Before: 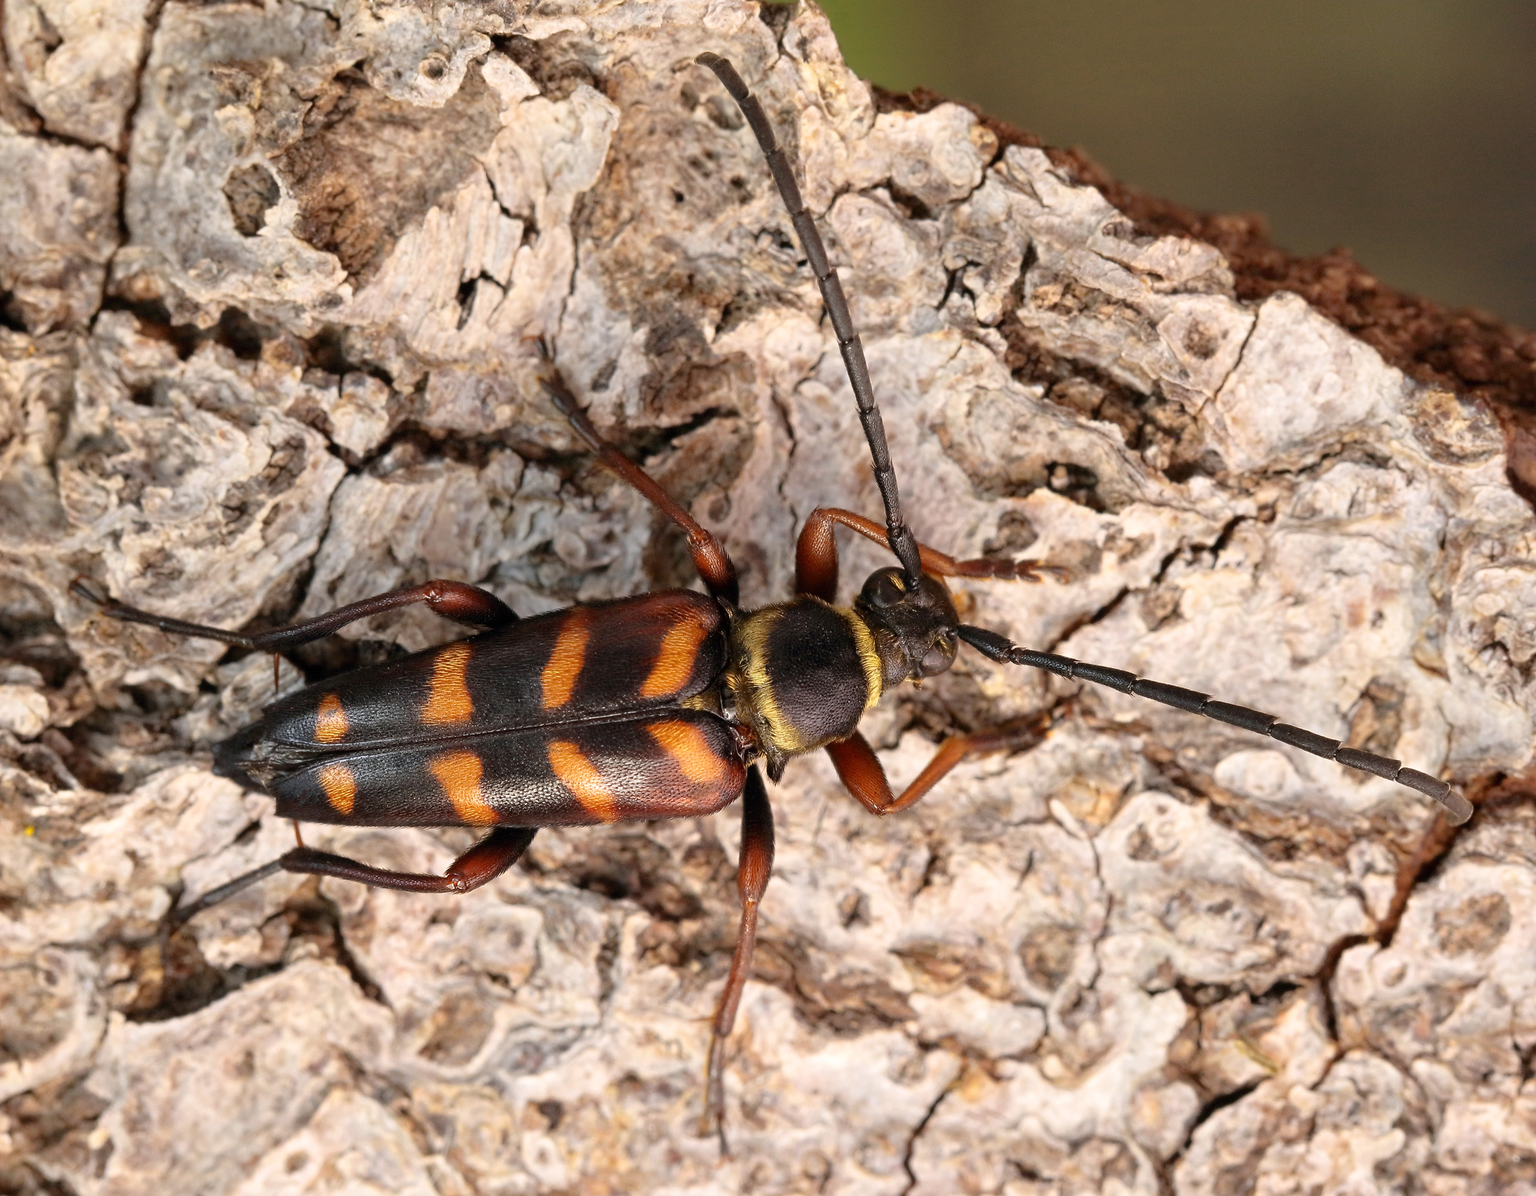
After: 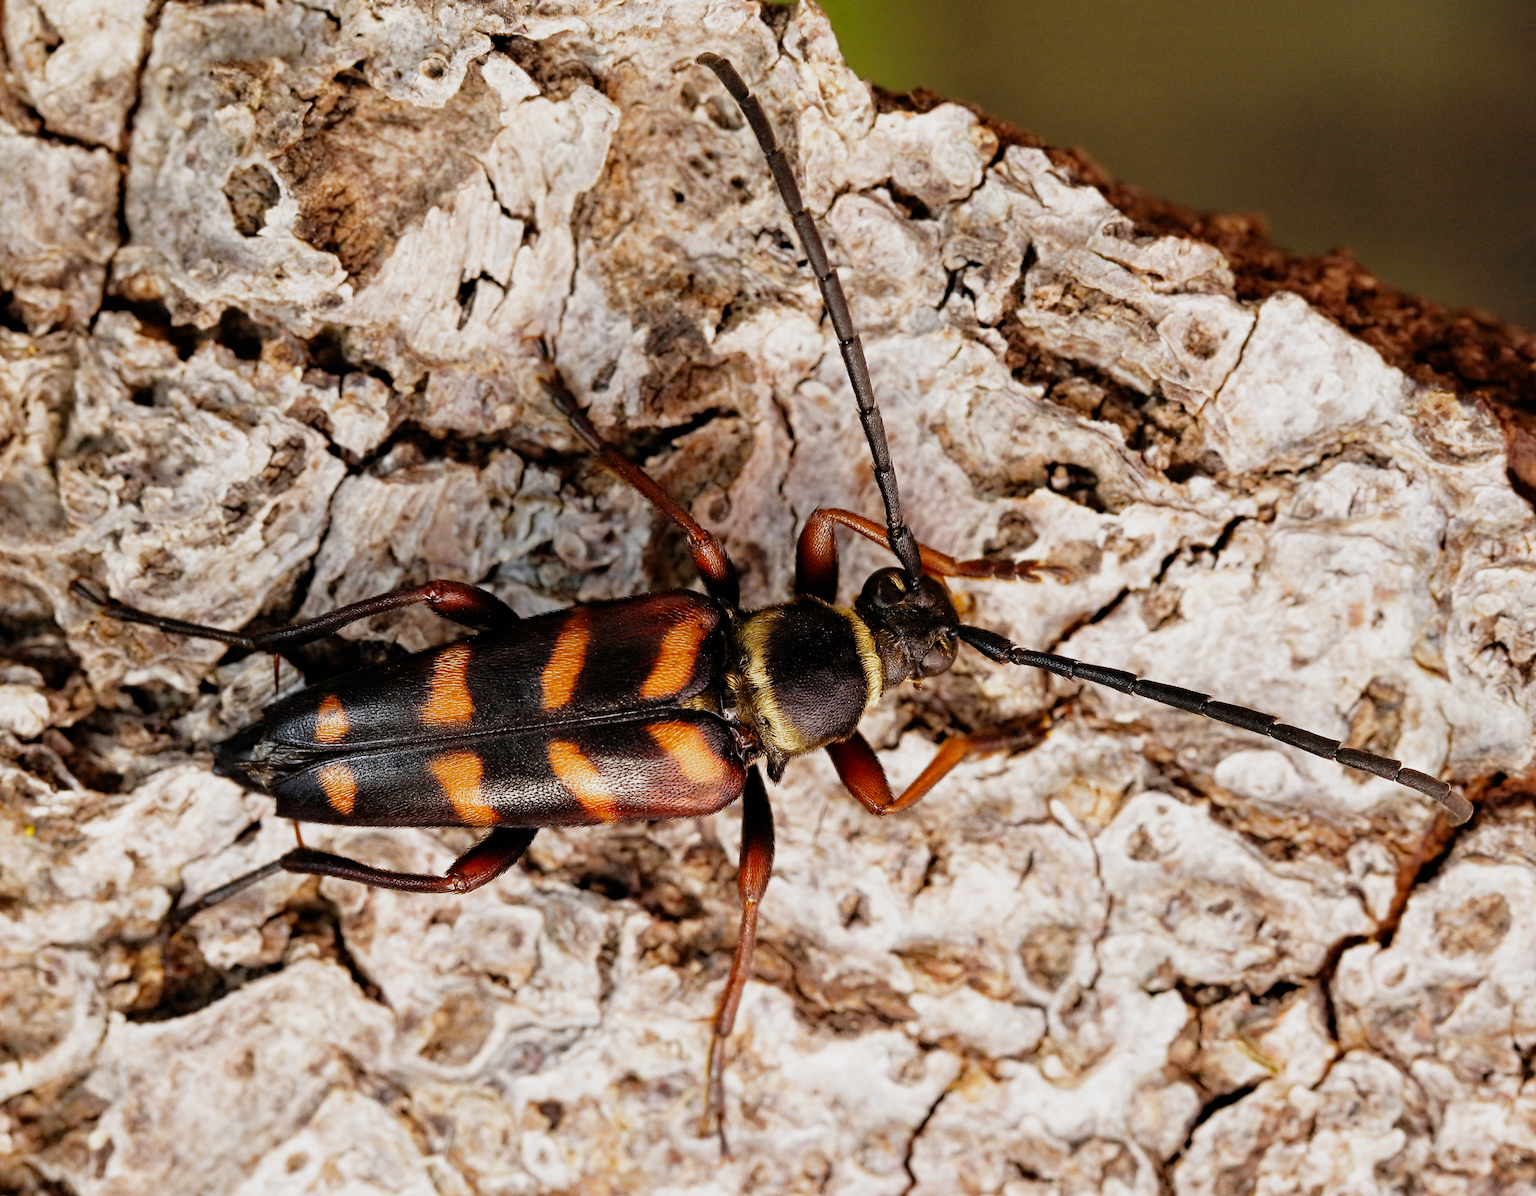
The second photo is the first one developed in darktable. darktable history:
exposure: compensate highlight preservation false
filmic rgb: black relative exposure -8.09 EV, white relative exposure 3.01 EV, hardness 5.33, contrast 1.249, add noise in highlights 0.002, preserve chrominance no, color science v3 (2019), use custom middle-gray values true, contrast in highlights soft
haze removal: adaptive false
